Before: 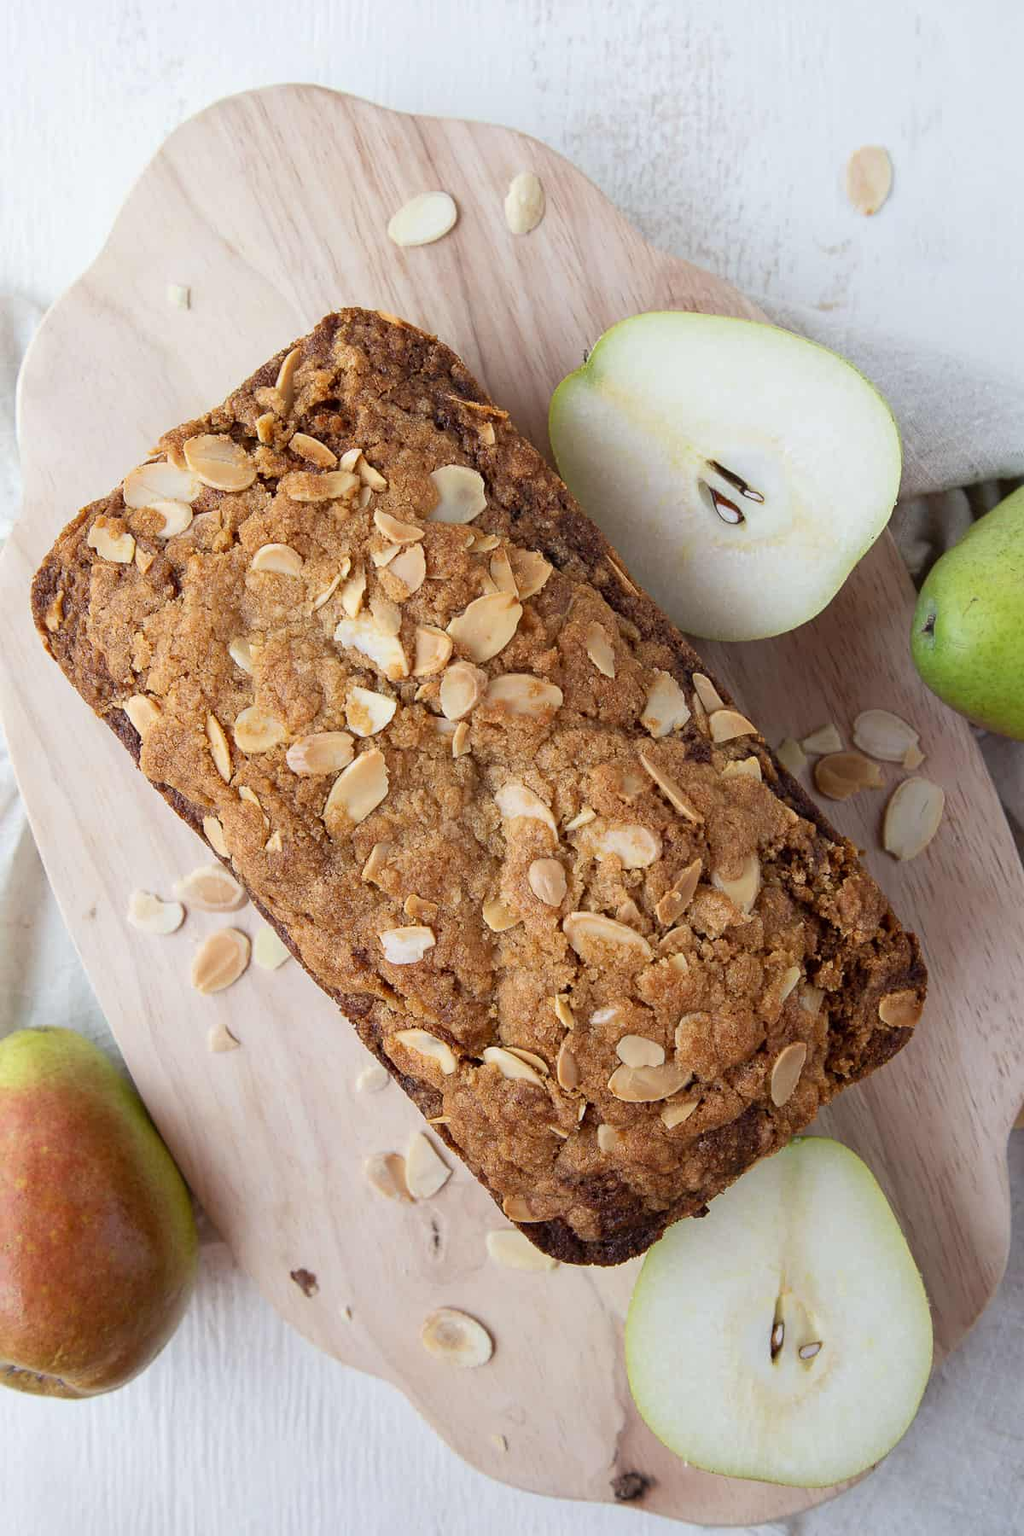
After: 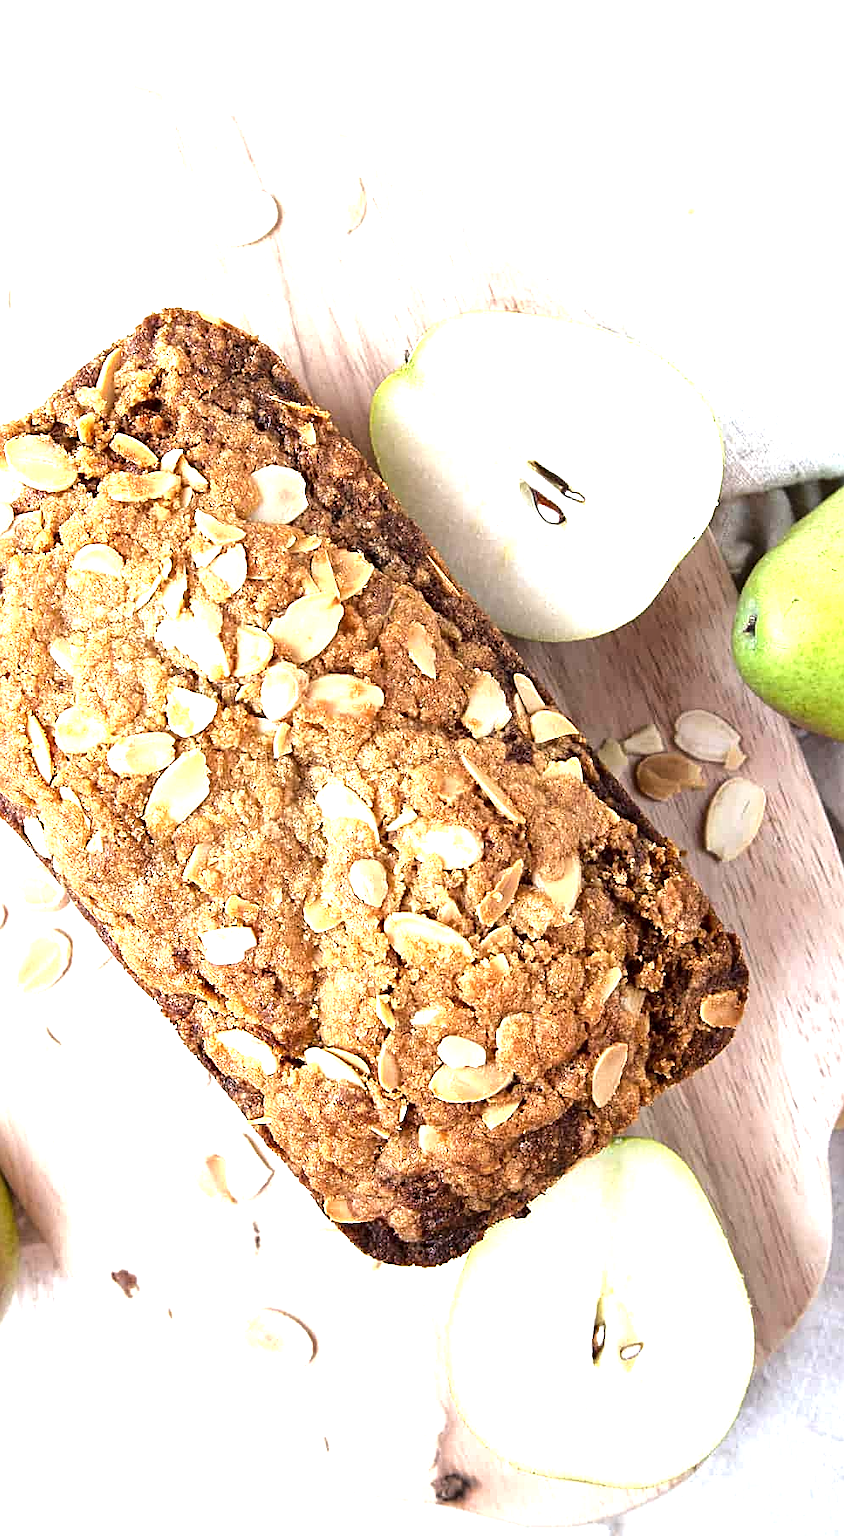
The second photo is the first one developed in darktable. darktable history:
tone equalizer: -8 EV -0.417 EV, -7 EV -0.389 EV, -6 EV -0.333 EV, -5 EV -0.222 EV, -3 EV 0.222 EV, -2 EV 0.333 EV, -1 EV 0.389 EV, +0 EV 0.417 EV, edges refinement/feathering 500, mask exposure compensation -1.57 EV, preserve details no
crop: left 17.582%, bottom 0.031%
sharpen: on, module defaults
local contrast: mode bilateral grid, contrast 20, coarseness 50, detail 144%, midtone range 0.2
exposure: black level correction 0, exposure 1.198 EV, compensate exposure bias true, compensate highlight preservation false
